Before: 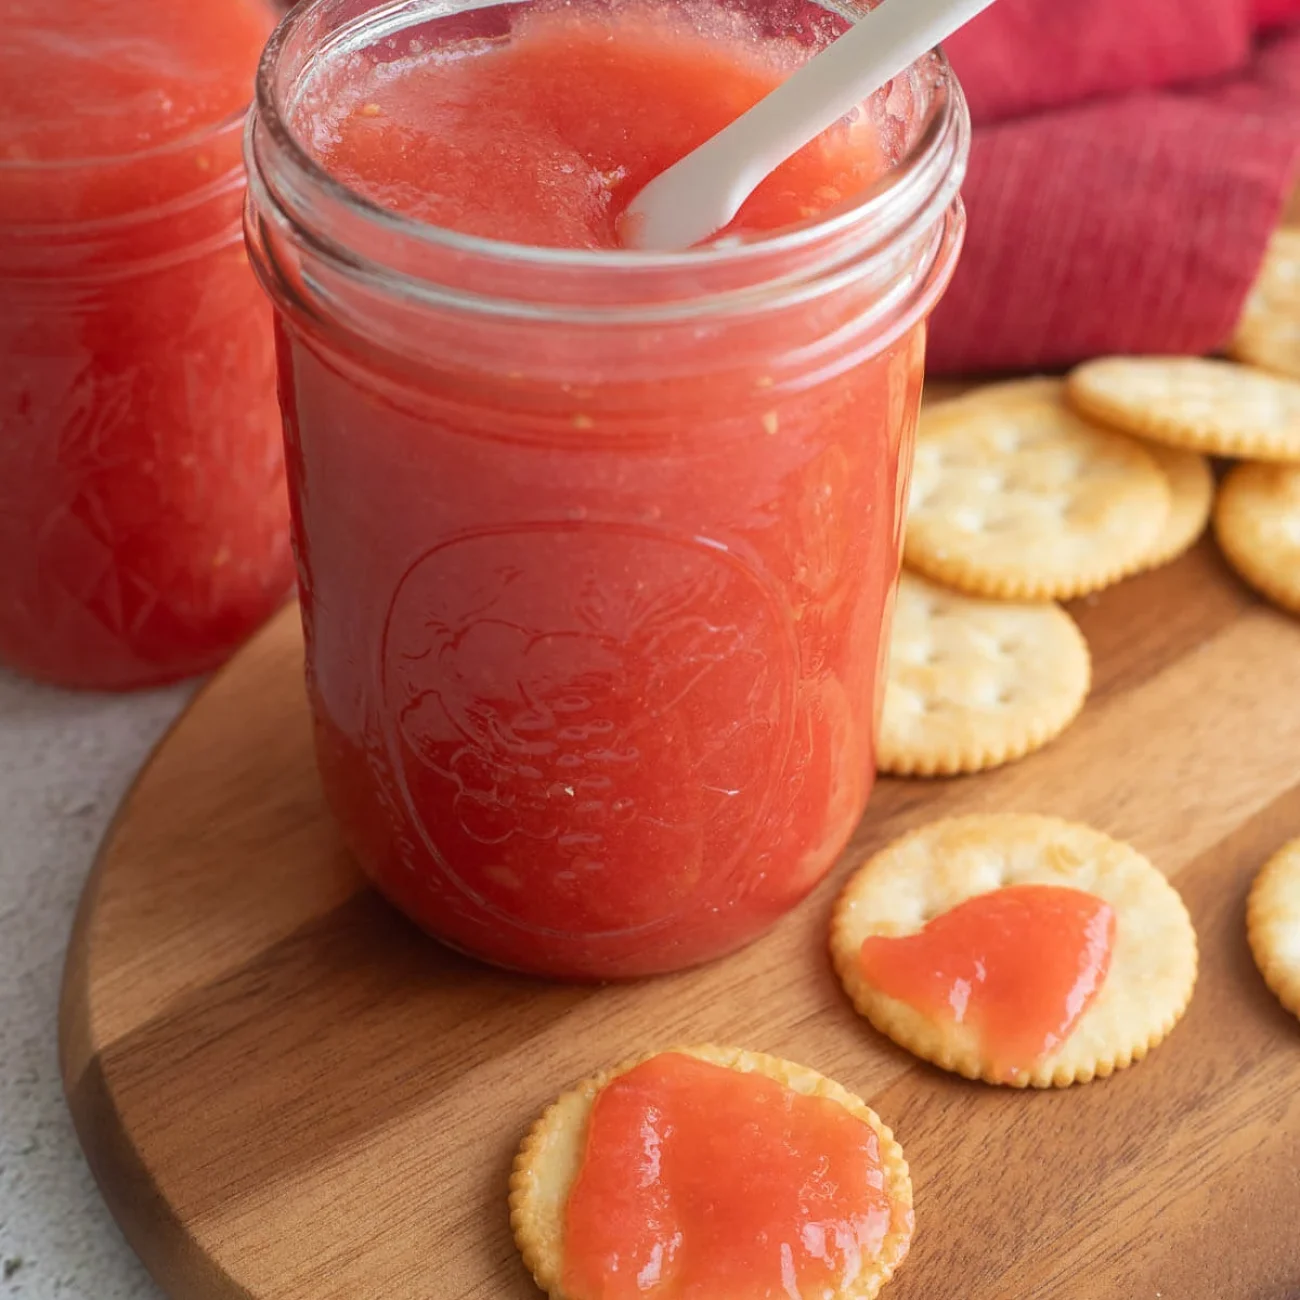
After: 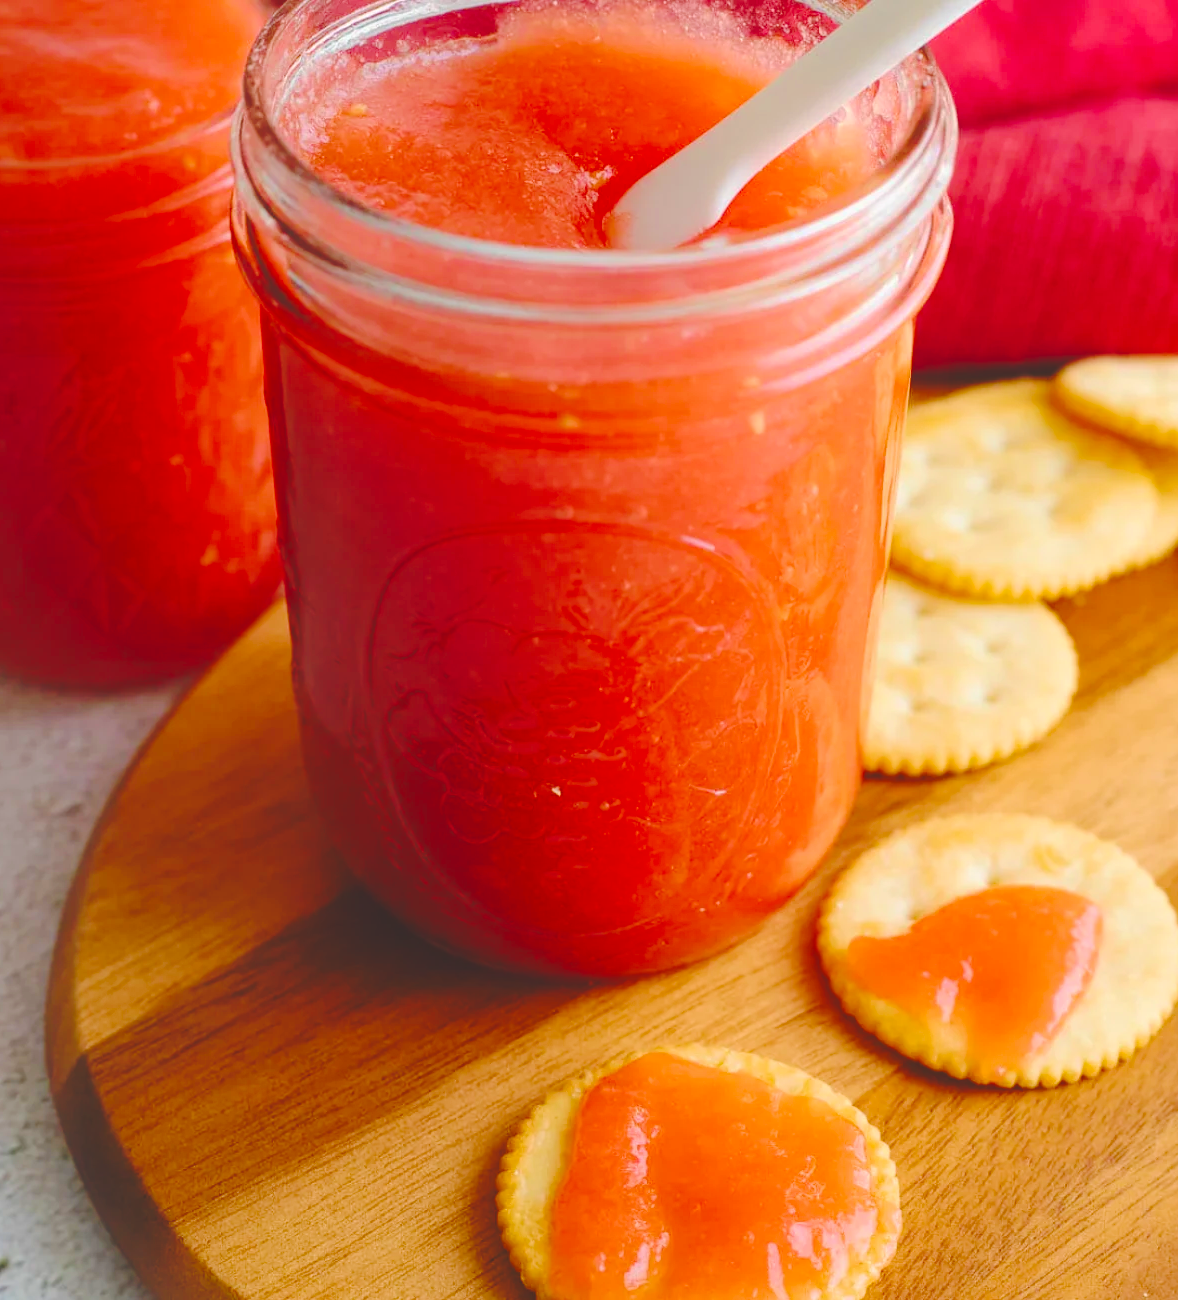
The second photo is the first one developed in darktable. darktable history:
velvia: strength 51.1%, mid-tones bias 0.509
crop and rotate: left 1.006%, right 8.314%
base curve: curves: ch0 [(0, 0.024) (0.055, 0.065) (0.121, 0.166) (0.236, 0.319) (0.693, 0.726) (1, 1)], preserve colors none
tone equalizer: -7 EV 0.217 EV, -6 EV 0.12 EV, -5 EV 0.094 EV, -4 EV 0.065 EV, -2 EV -0.037 EV, -1 EV -0.022 EV, +0 EV -0.071 EV
